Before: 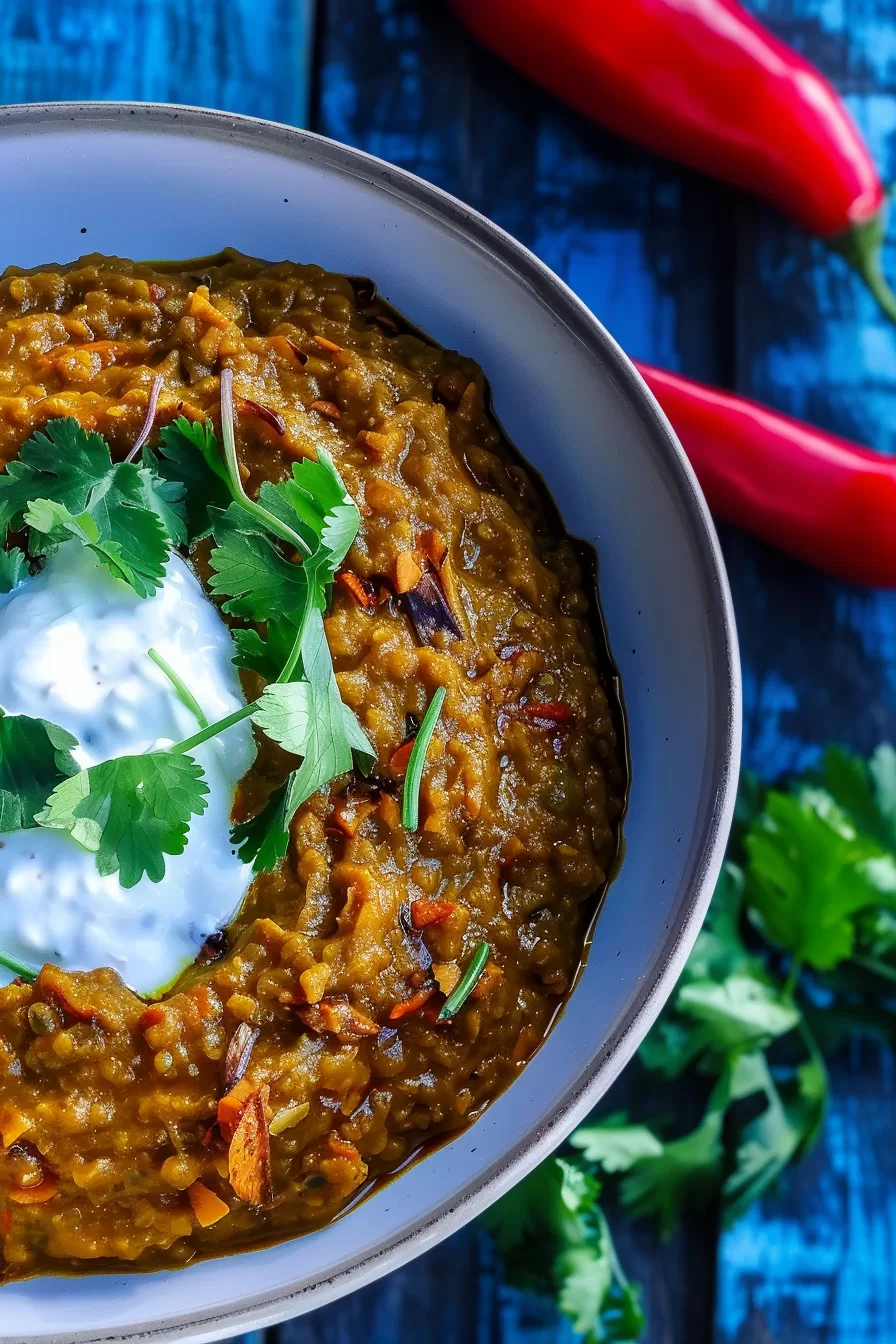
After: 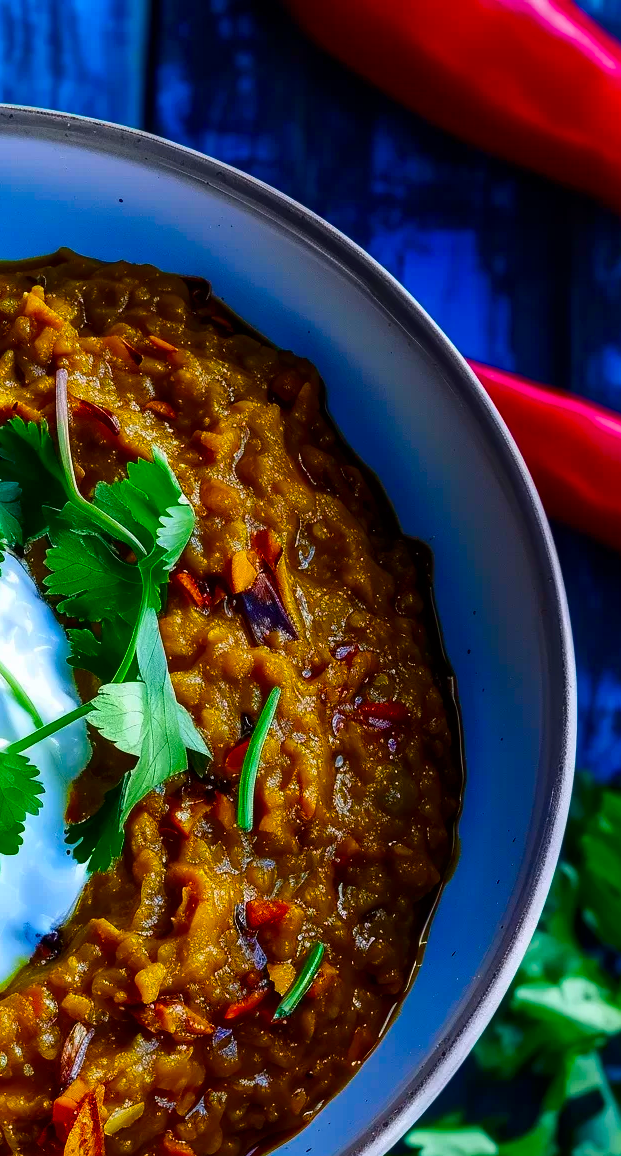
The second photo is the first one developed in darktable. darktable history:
contrast brightness saturation: contrast 0.07, brightness -0.14, saturation 0.11
crop: left 18.479%, right 12.2%, bottom 13.971%
color balance rgb: linear chroma grading › global chroma 15%, perceptual saturation grading › global saturation 30%
